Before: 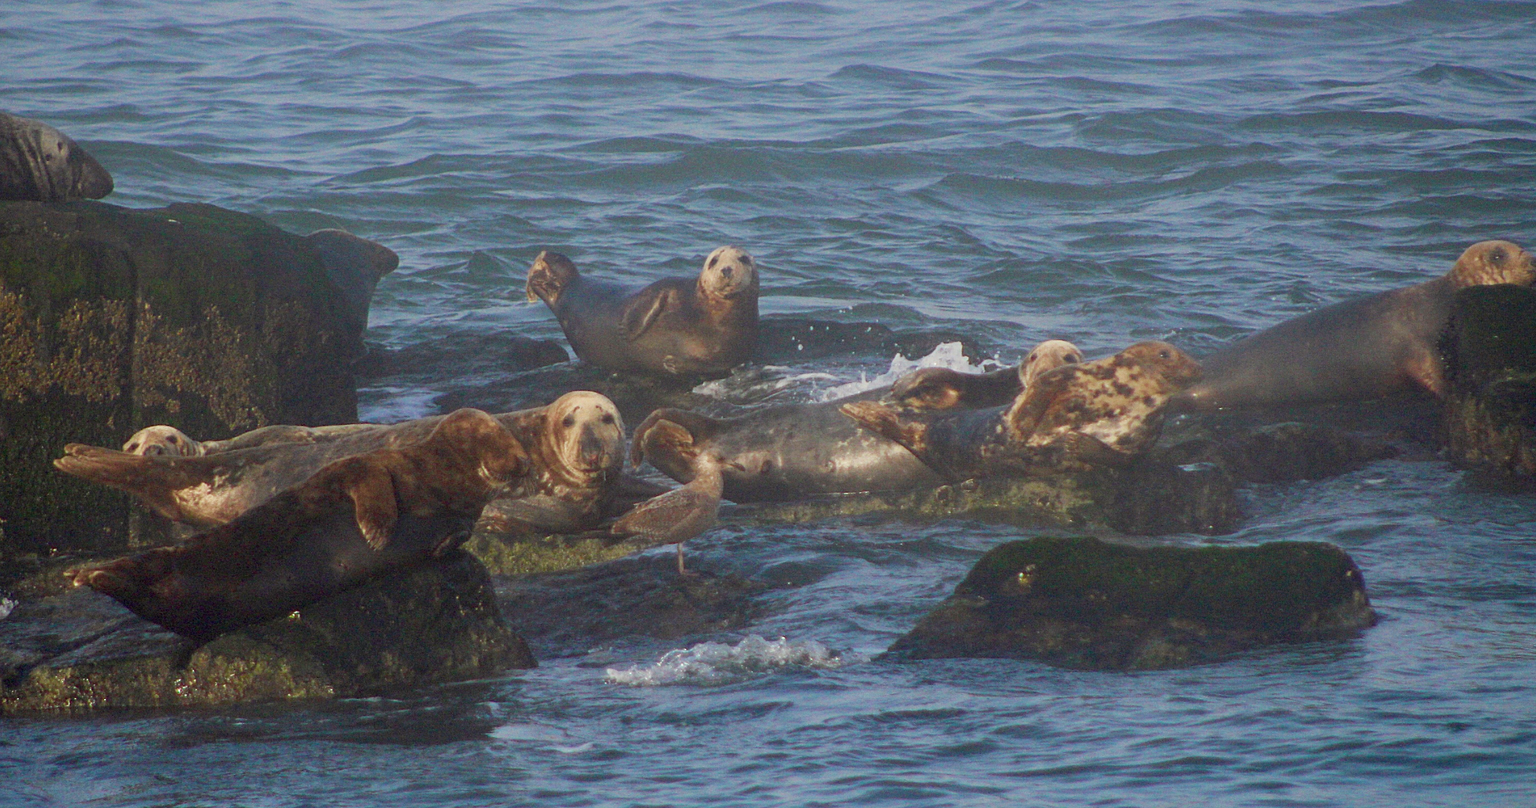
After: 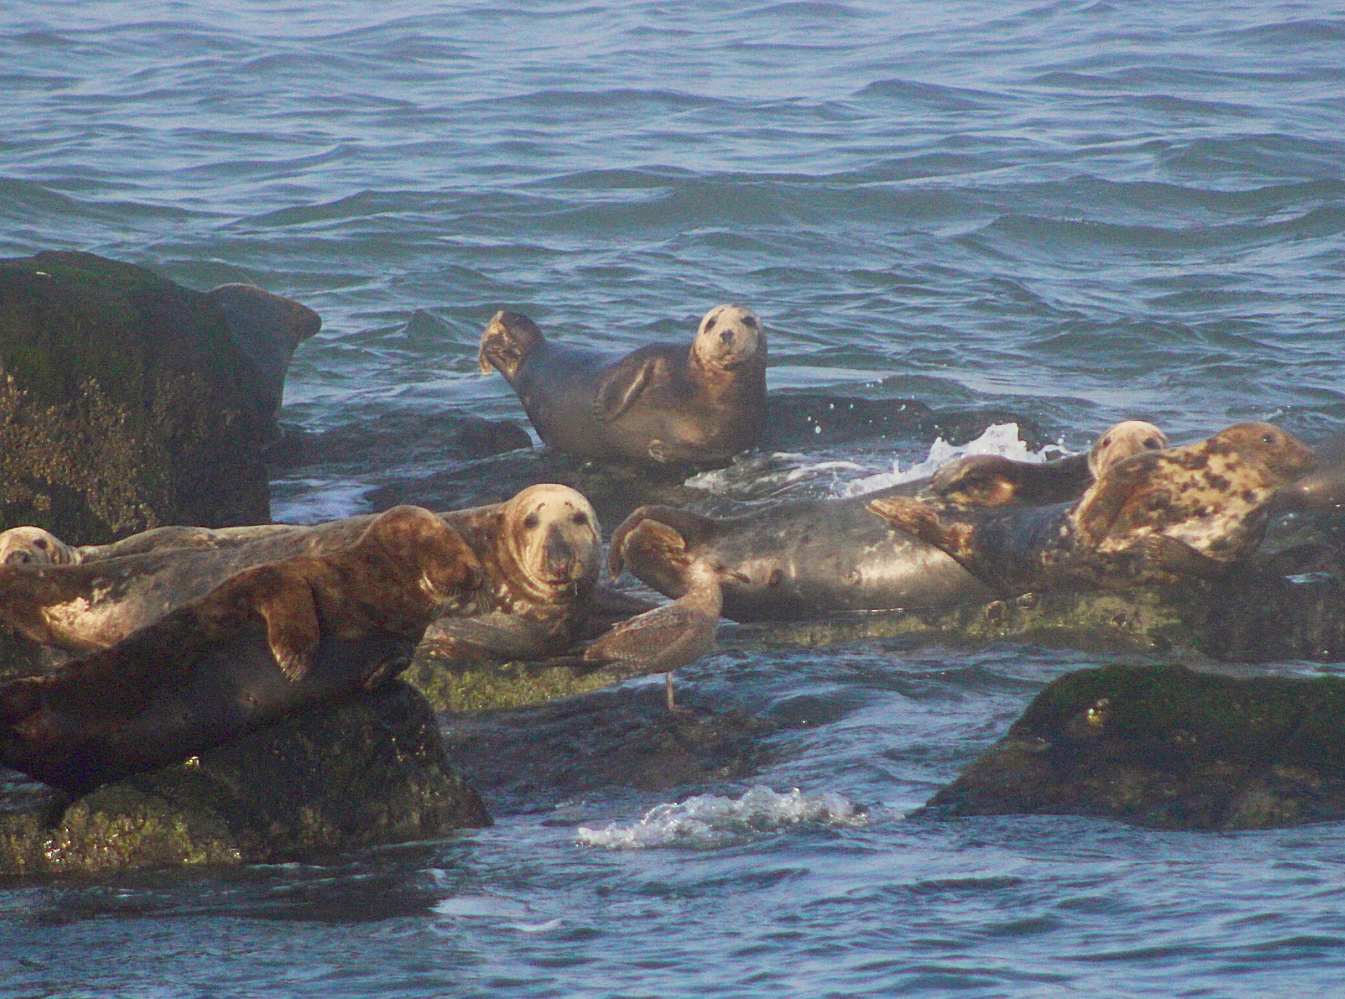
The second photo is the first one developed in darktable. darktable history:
crop and rotate: left 9.061%, right 20.142%
tone curve: curves: ch0 [(0, 0.028) (0.138, 0.156) (0.468, 0.516) (0.754, 0.823) (1, 1)], color space Lab, linked channels, preserve colors none
